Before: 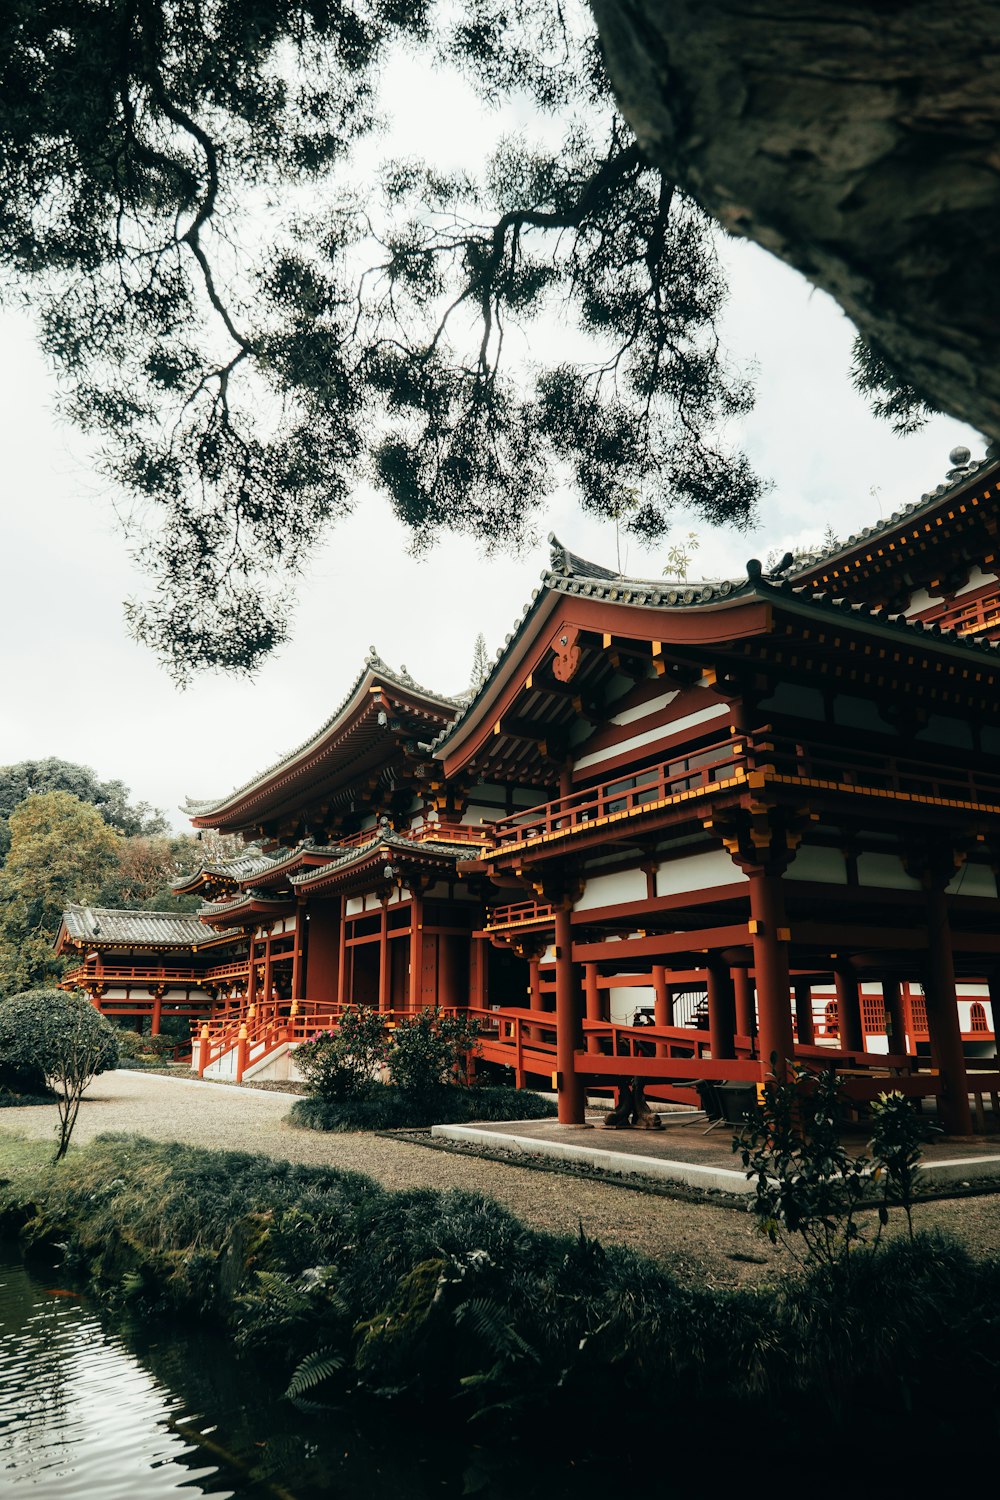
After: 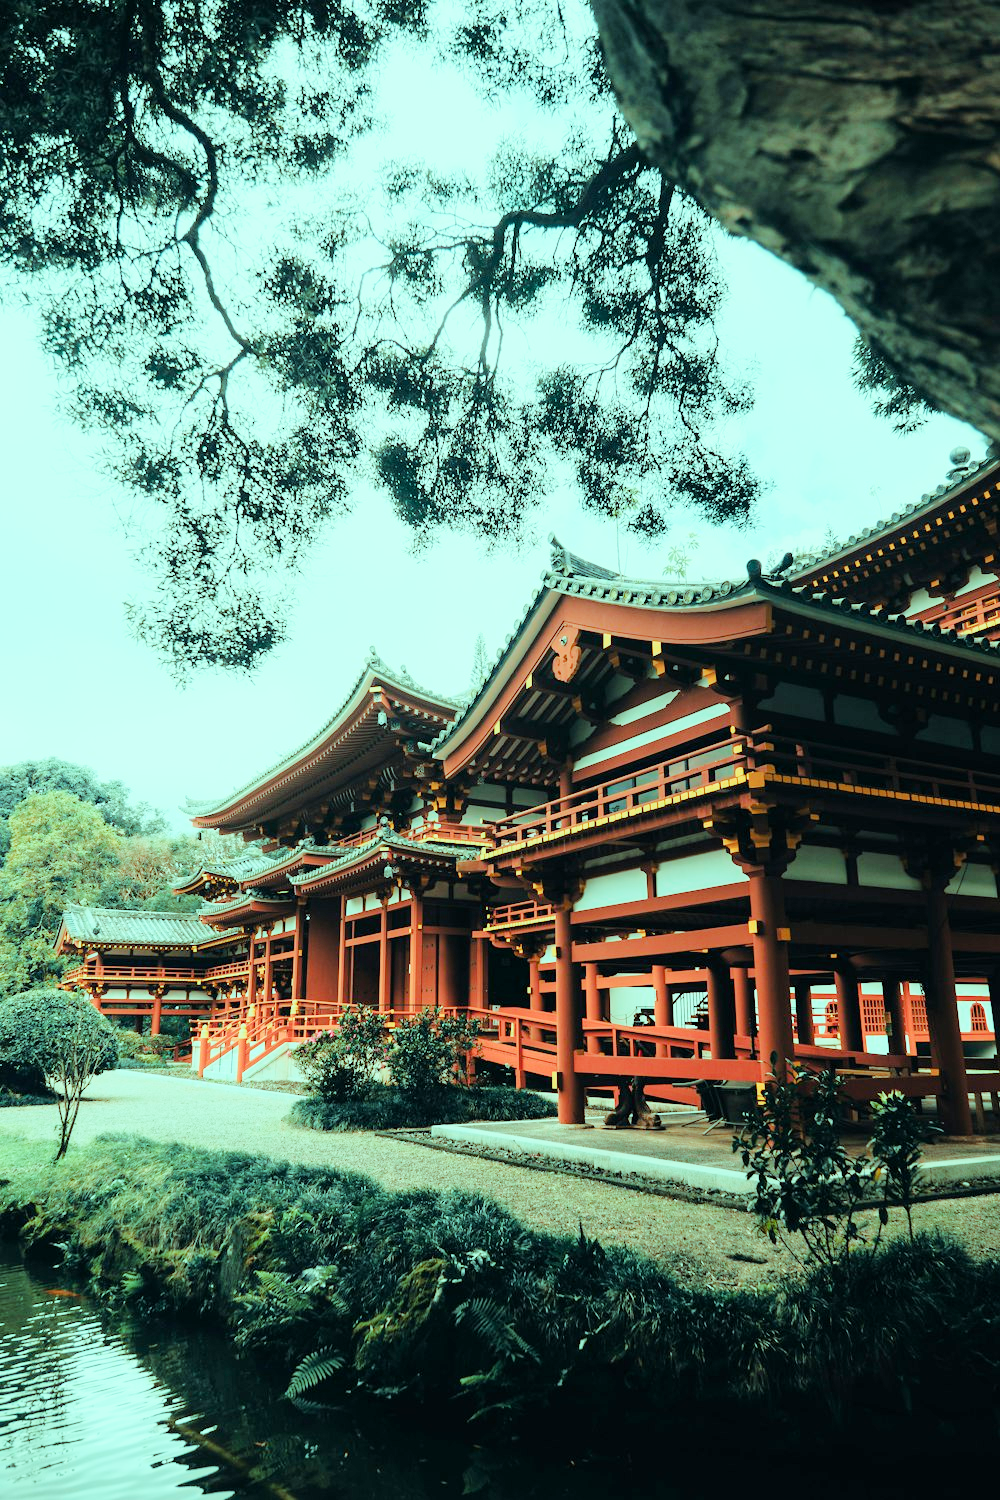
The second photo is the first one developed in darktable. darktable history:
exposure: black level correction 0, exposure 1.546 EV, compensate highlight preservation false
filmic rgb: black relative exposure -7.65 EV, white relative exposure 4.56 EV, hardness 3.61
color balance rgb: highlights gain › chroma 7.505%, highlights gain › hue 183.01°, perceptual saturation grading › global saturation 0.323%, perceptual brilliance grading › mid-tones 9.814%, perceptual brilliance grading › shadows 14.427%, global vibrance 20%
